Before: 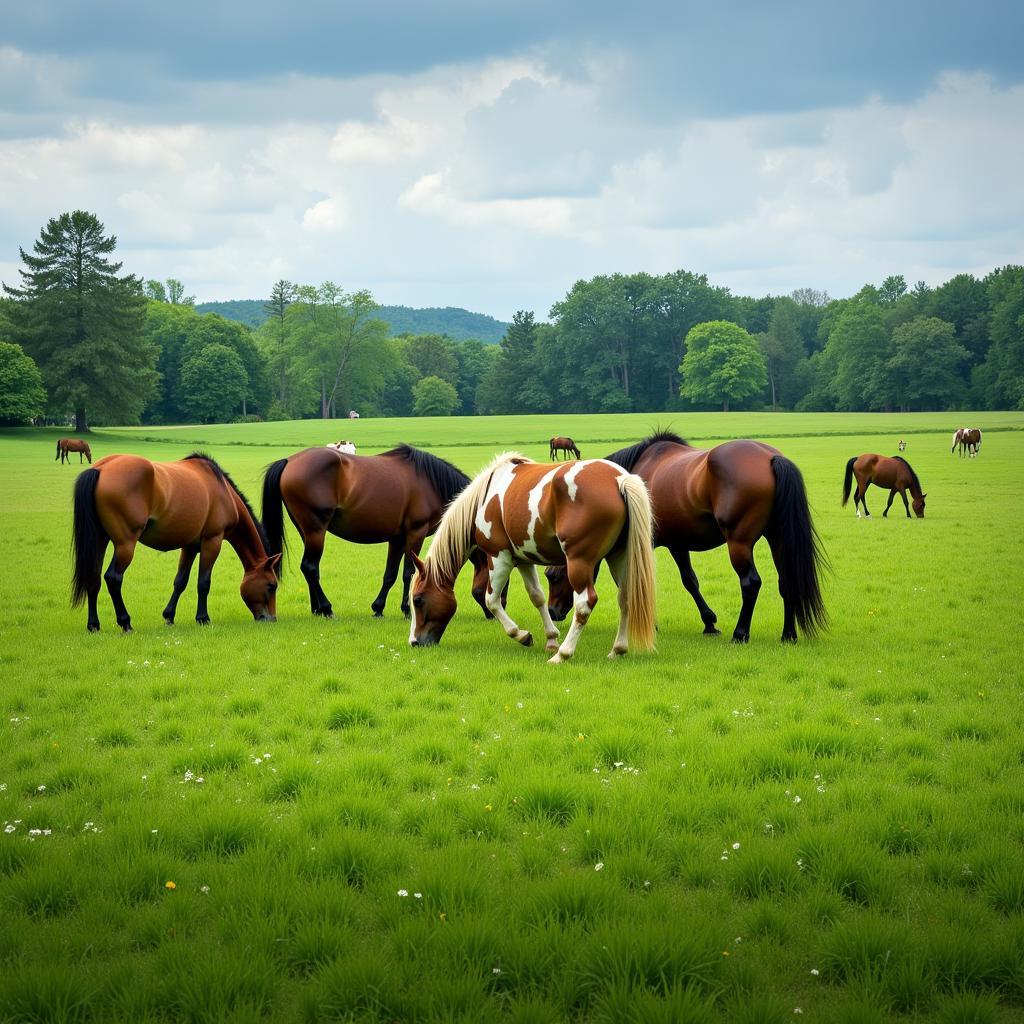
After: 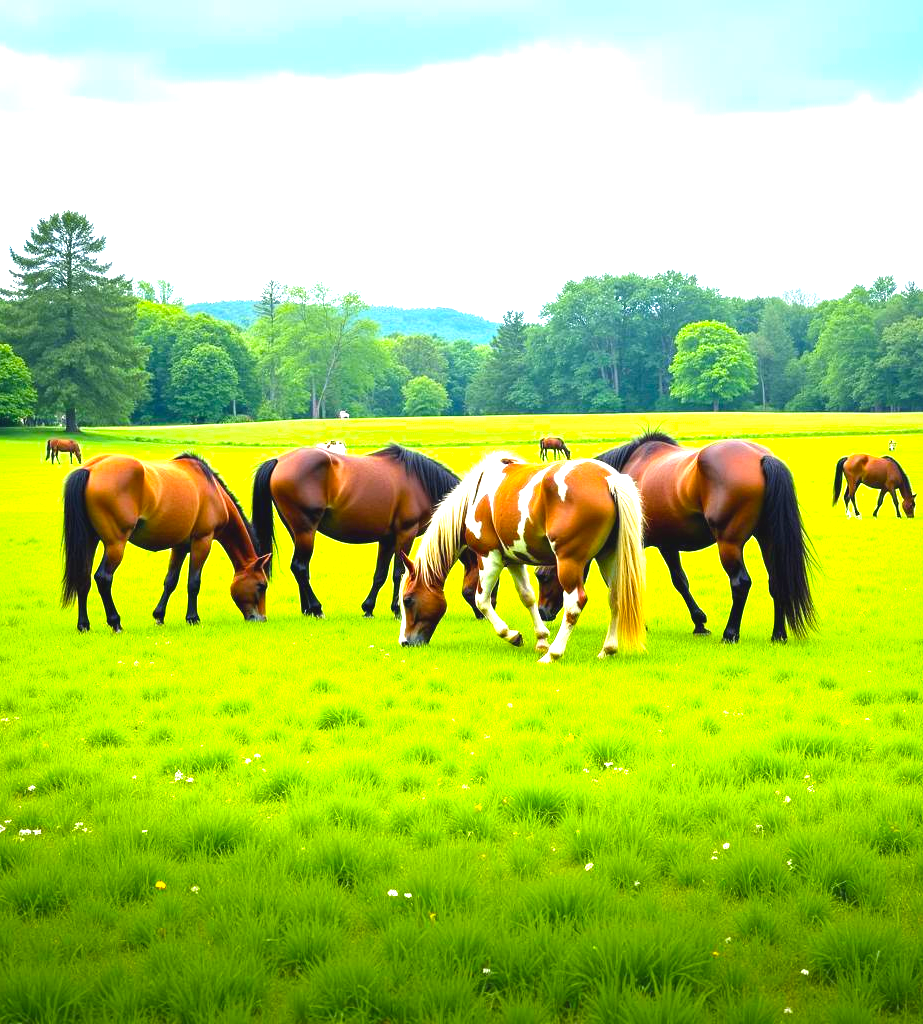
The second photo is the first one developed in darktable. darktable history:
color balance rgb: global offset › luminance 0.509%, perceptual saturation grading › global saturation 29.68%, perceptual brilliance grading › global brilliance 9.512%, perceptual brilliance grading › shadows 14.644%, contrast 4.453%
crop and rotate: left 1.02%, right 8.763%
exposure: black level correction 0, exposure 1.107 EV, compensate highlight preservation false
